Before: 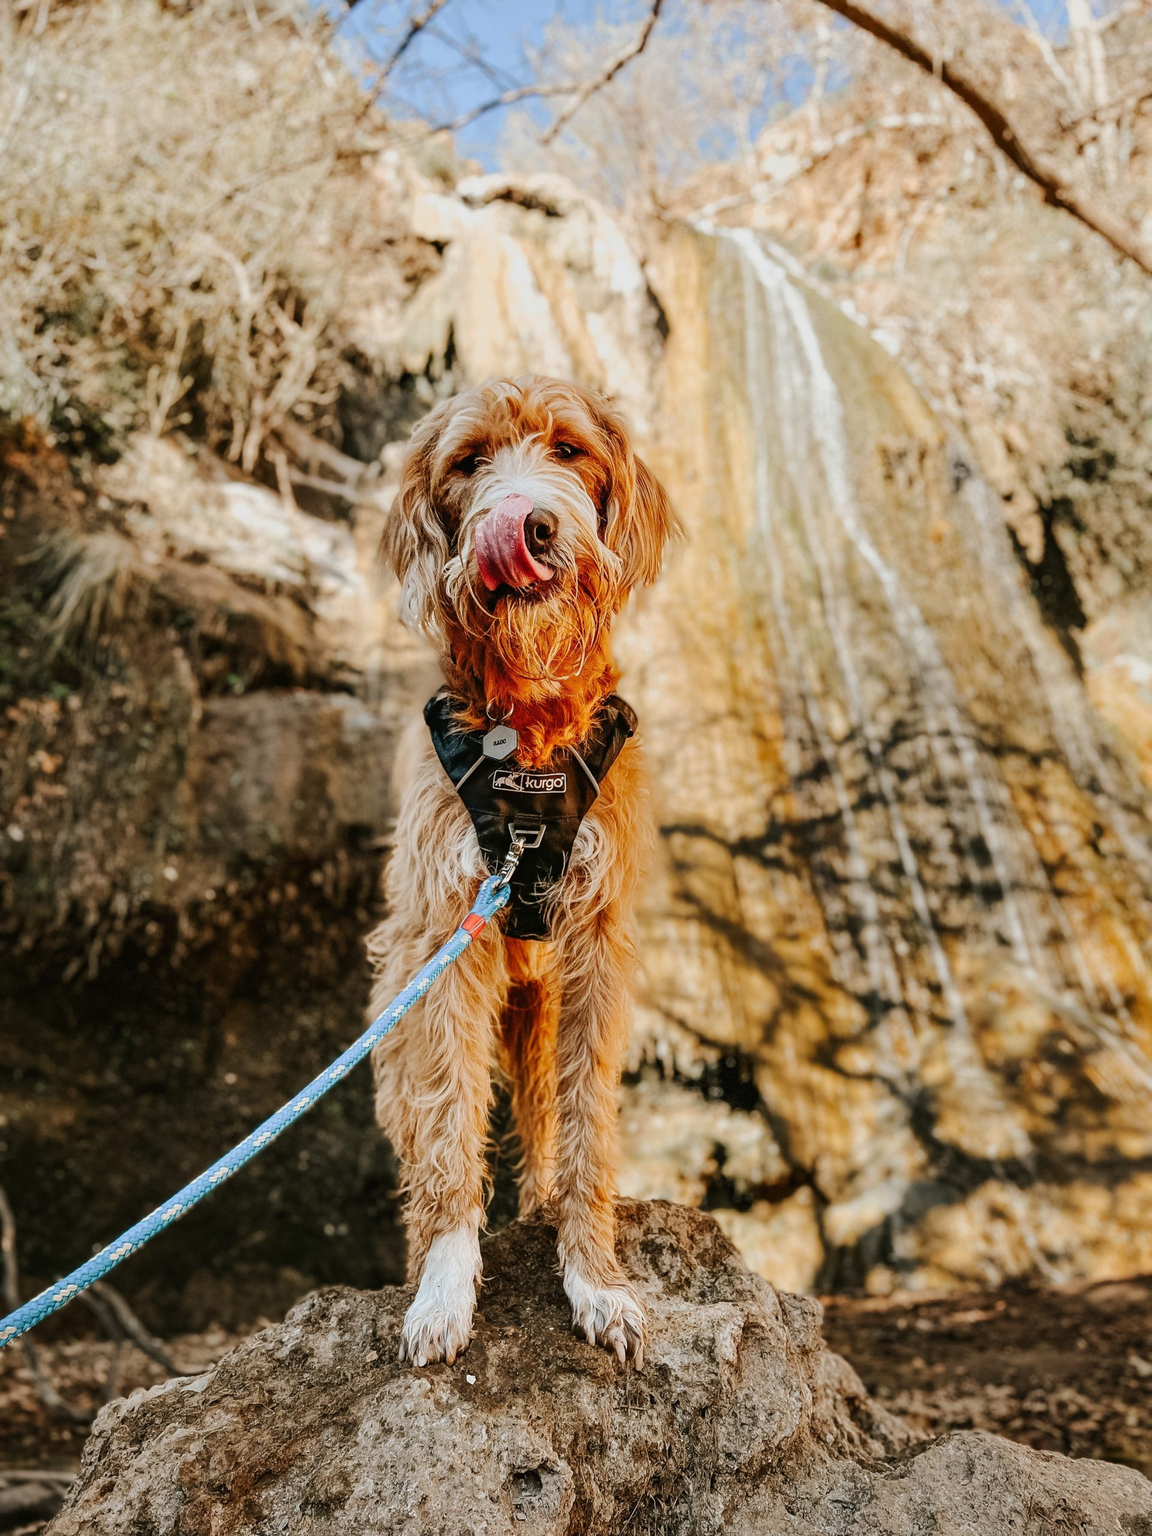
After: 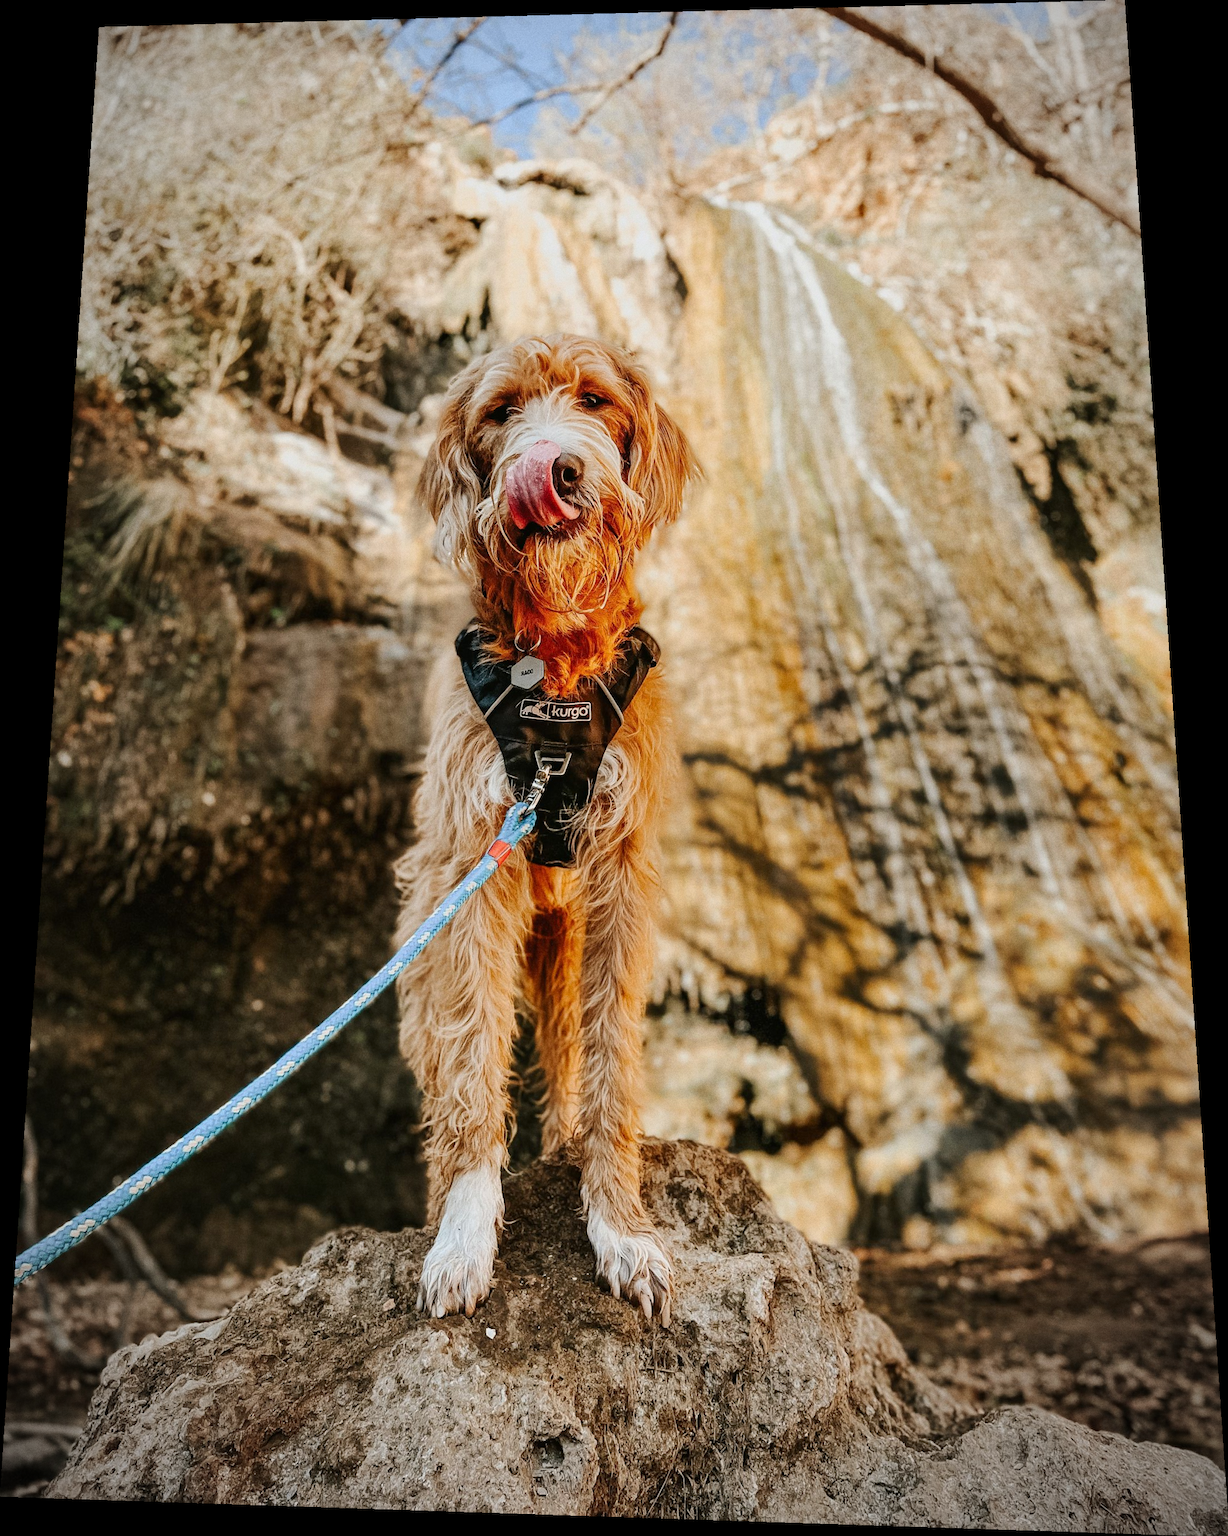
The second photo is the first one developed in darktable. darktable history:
rotate and perspective: rotation 0.128°, lens shift (vertical) -0.181, lens shift (horizontal) -0.044, shear 0.001, automatic cropping off
local contrast: mode bilateral grid, contrast 15, coarseness 36, detail 105%, midtone range 0.2
grain: coarseness 0.09 ISO
vignetting: fall-off start 87%, automatic ratio true
